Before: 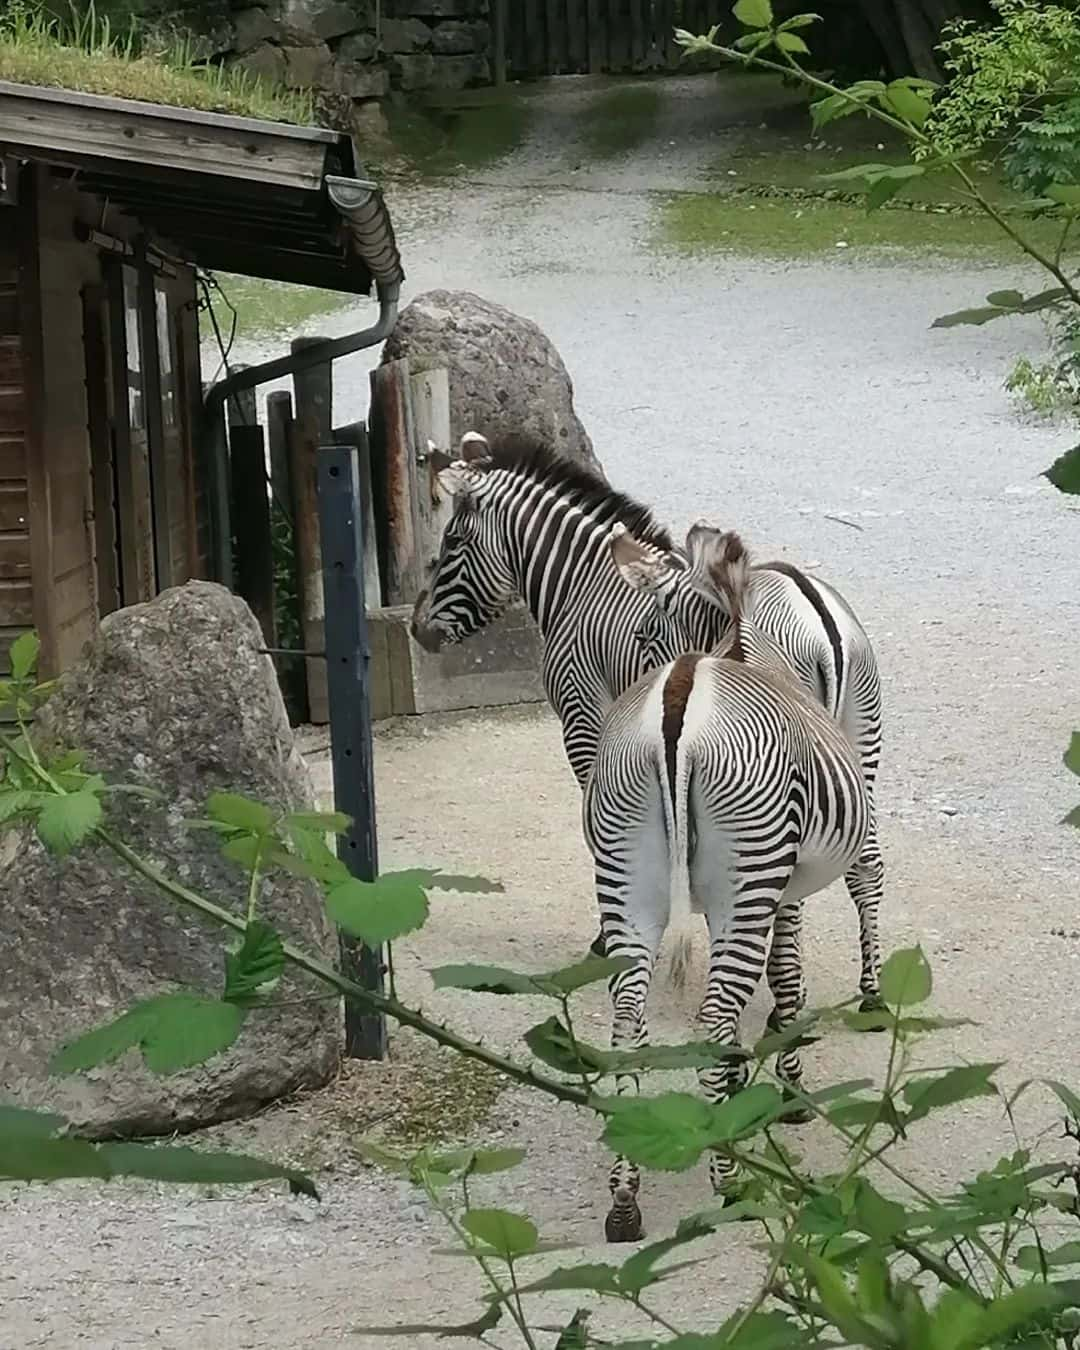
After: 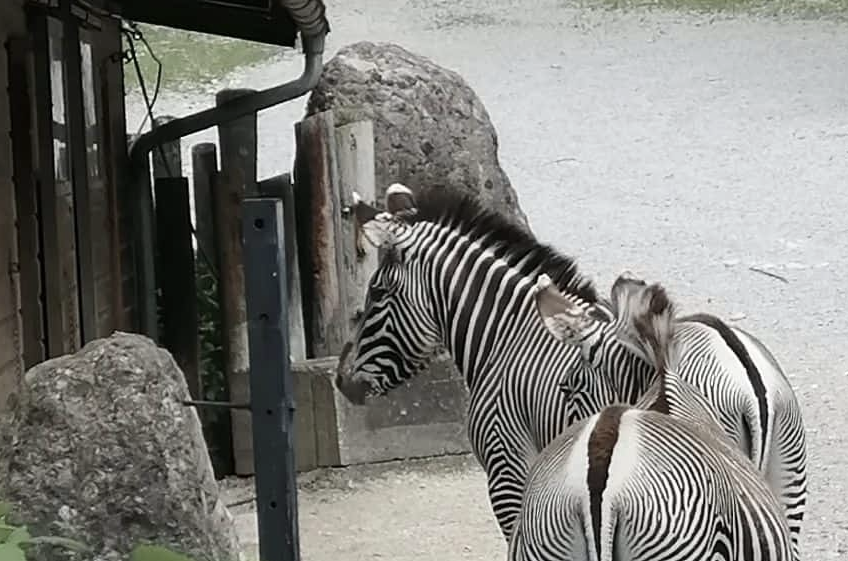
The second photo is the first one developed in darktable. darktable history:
crop: left 7.036%, top 18.398%, right 14.379%, bottom 40.043%
contrast brightness saturation: contrast 0.1, saturation -0.36
